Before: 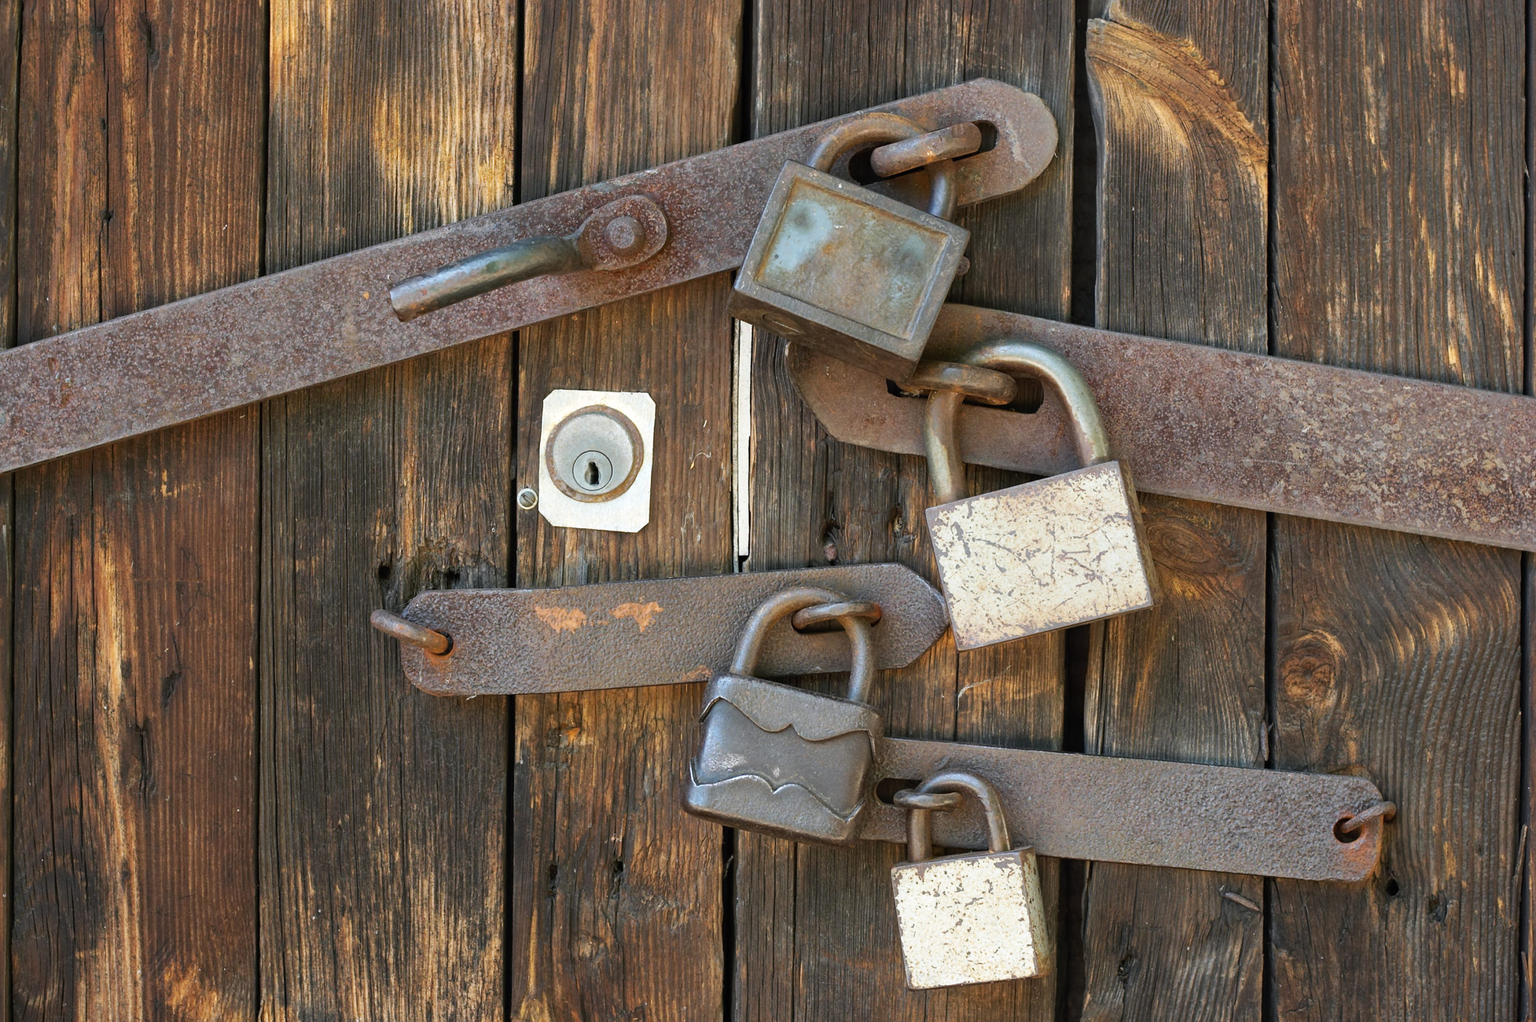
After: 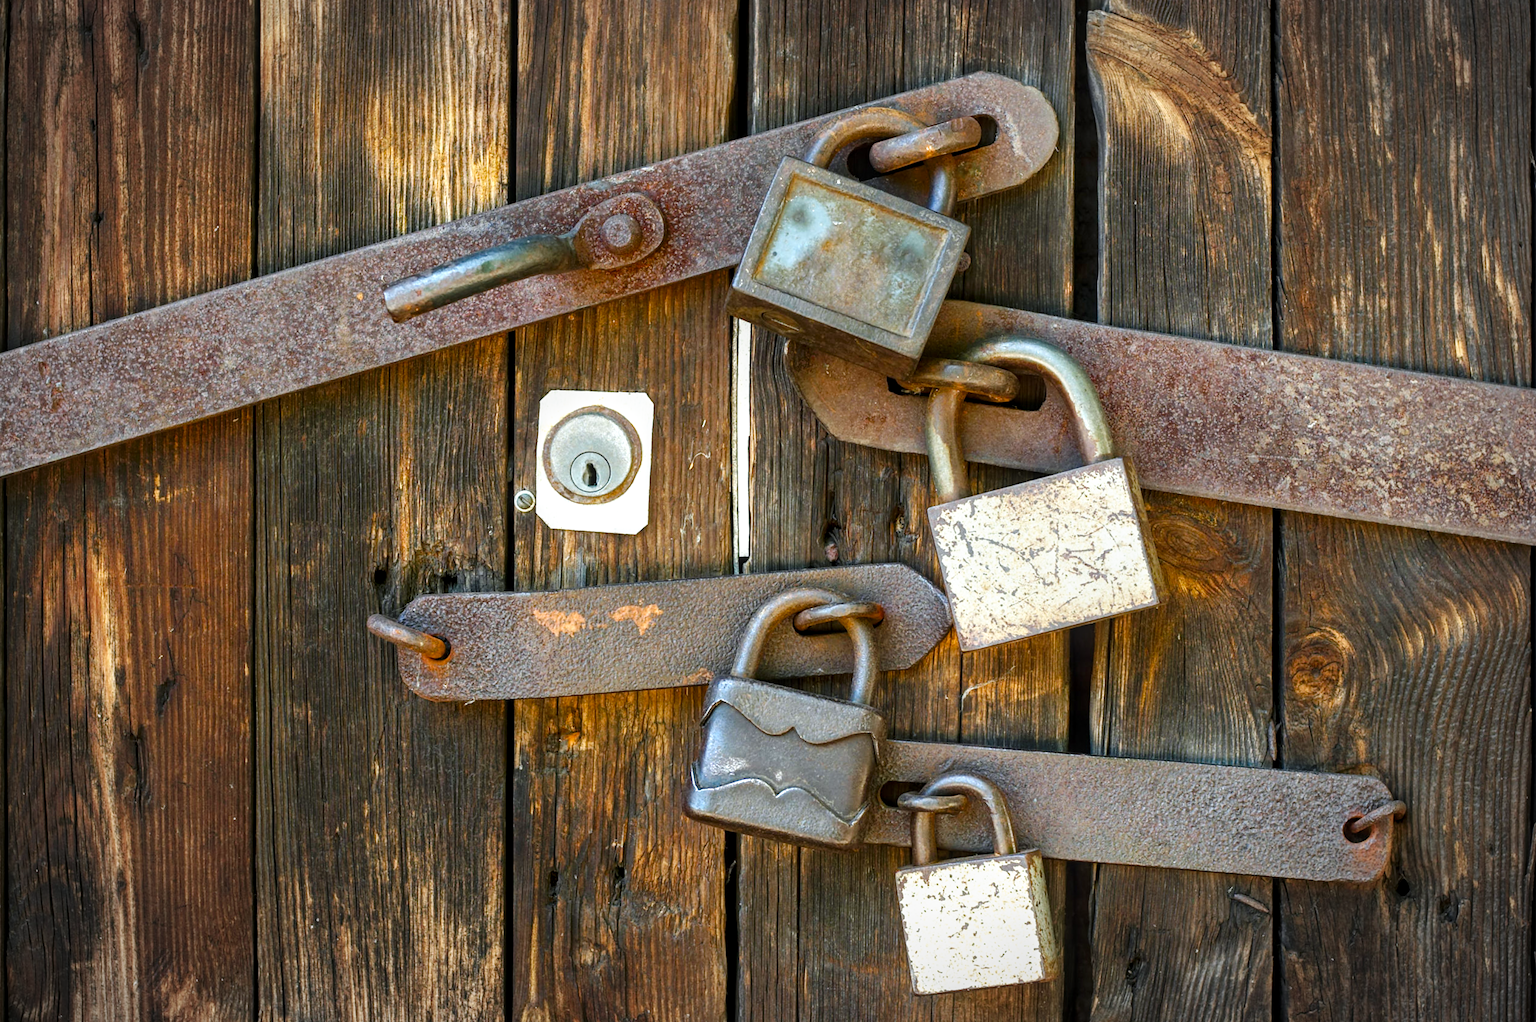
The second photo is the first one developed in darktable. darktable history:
local contrast: on, module defaults
exposure: compensate exposure bias true, compensate highlight preservation false
color balance rgb: perceptual saturation grading › global saturation 20%, perceptual saturation grading › highlights -25%, perceptual saturation grading › shadows 50%
vignetting: automatic ratio true
white balance: red 0.978, blue 0.999
tone curve: curves: ch0 [(0, 0) (0.003, 0.002) (0.011, 0.009) (0.025, 0.02) (0.044, 0.036) (0.069, 0.057) (0.1, 0.081) (0.136, 0.115) (0.177, 0.153) (0.224, 0.202) (0.277, 0.264) (0.335, 0.333) (0.399, 0.409) (0.468, 0.491) (0.543, 0.58) (0.623, 0.675) (0.709, 0.777) (0.801, 0.88) (0.898, 0.98) (1, 1)], preserve colors none
rotate and perspective: rotation -0.45°, automatic cropping original format, crop left 0.008, crop right 0.992, crop top 0.012, crop bottom 0.988
